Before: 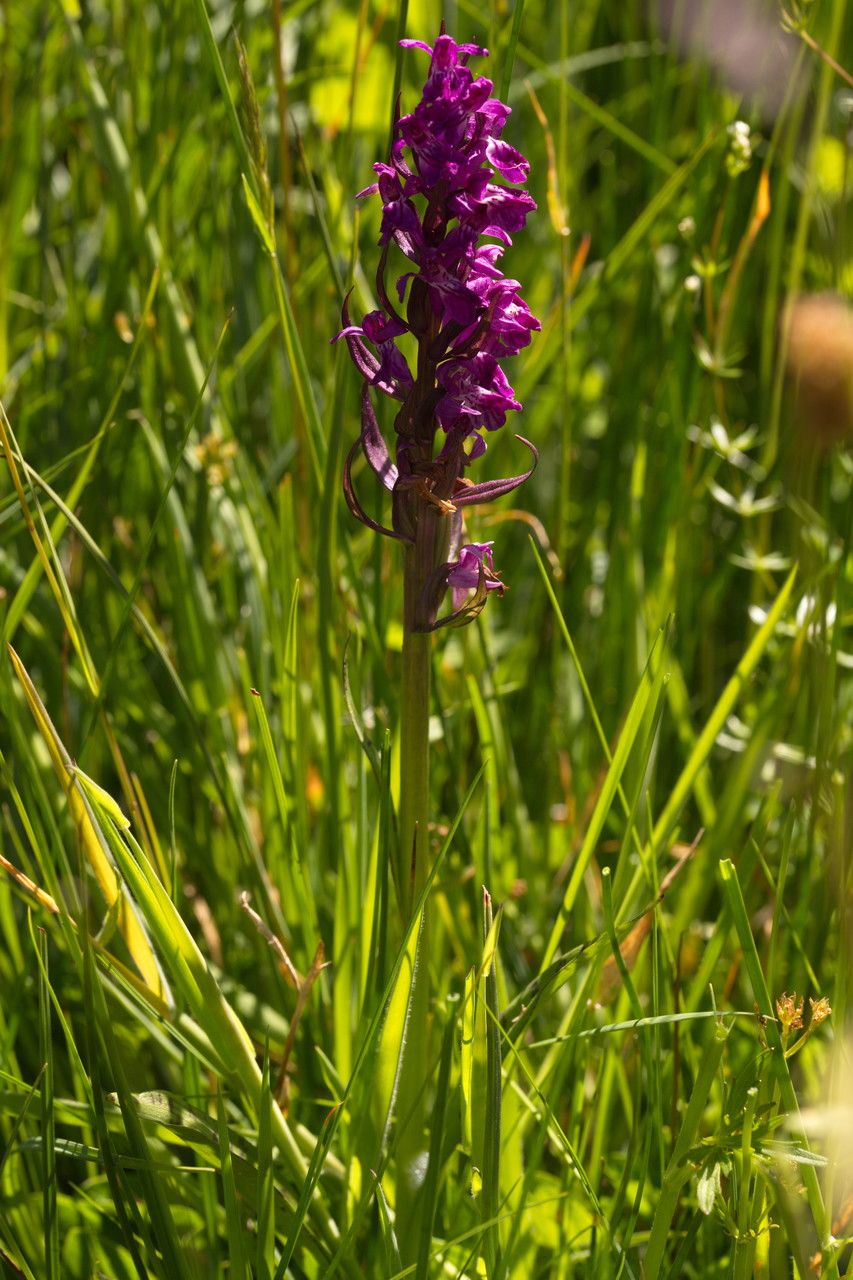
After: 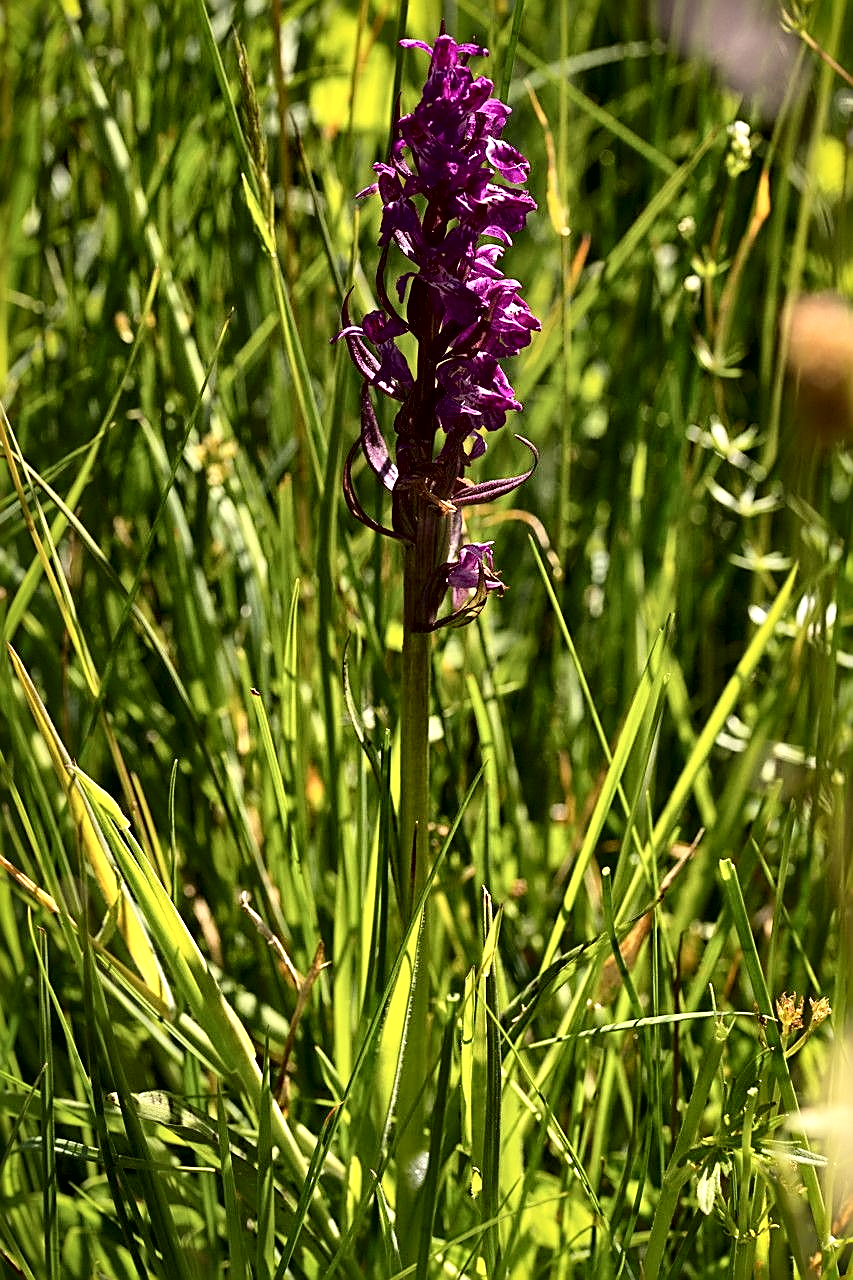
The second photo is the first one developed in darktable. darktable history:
sharpen: amount 0.995
local contrast: mode bilateral grid, contrast 44, coarseness 69, detail 212%, midtone range 0.2
